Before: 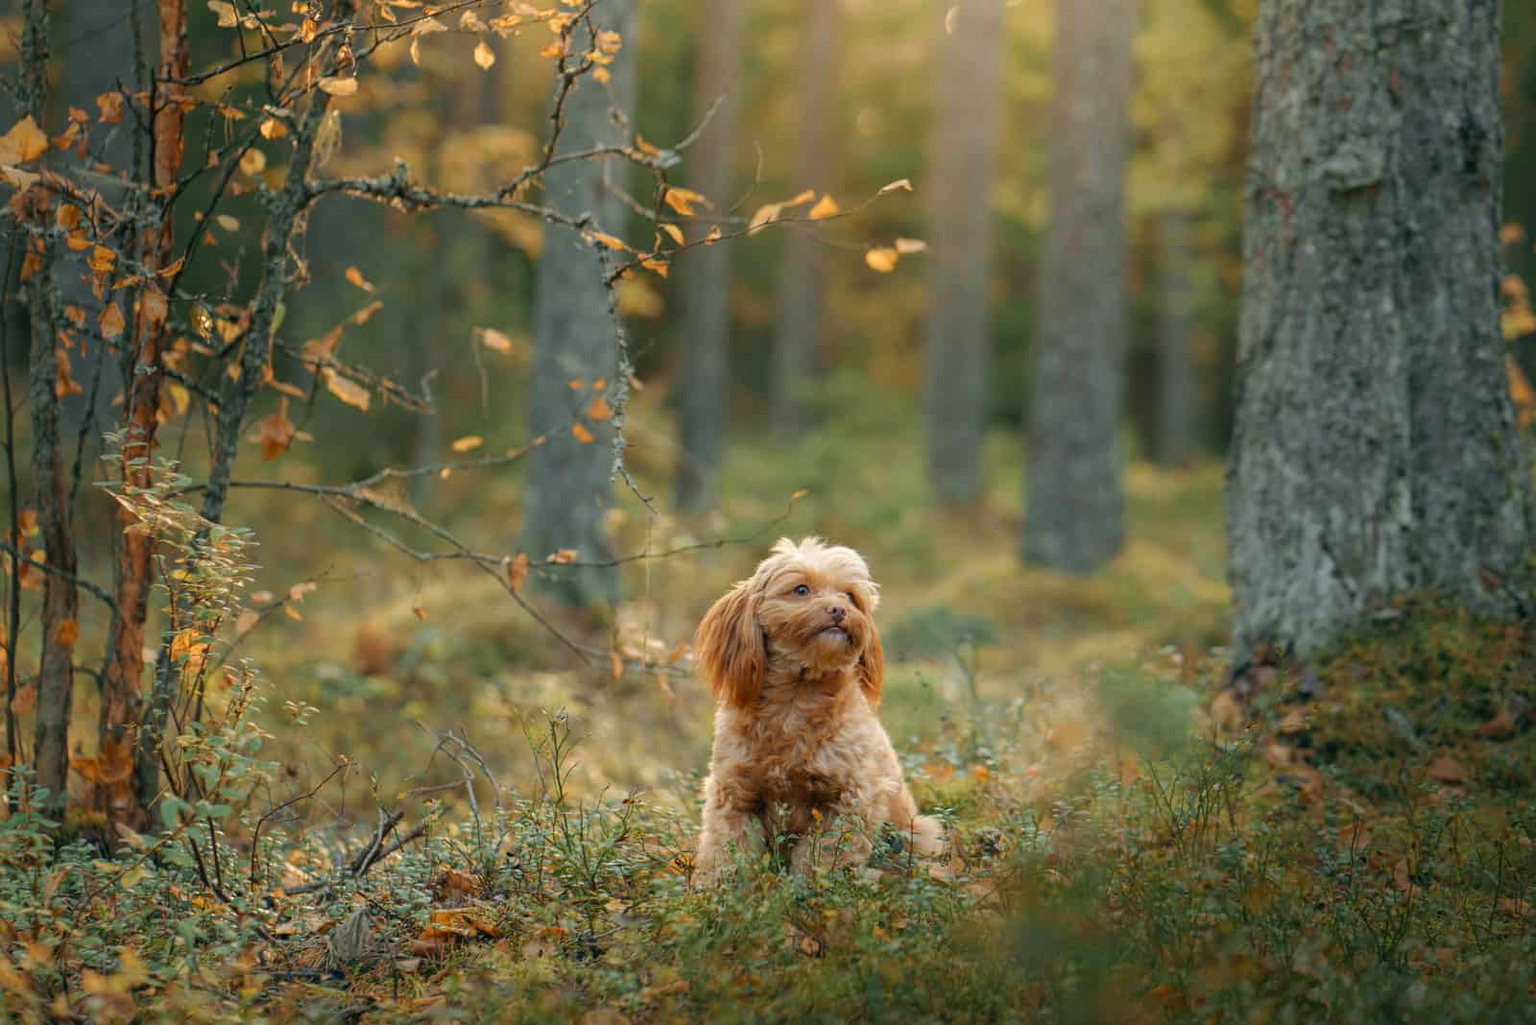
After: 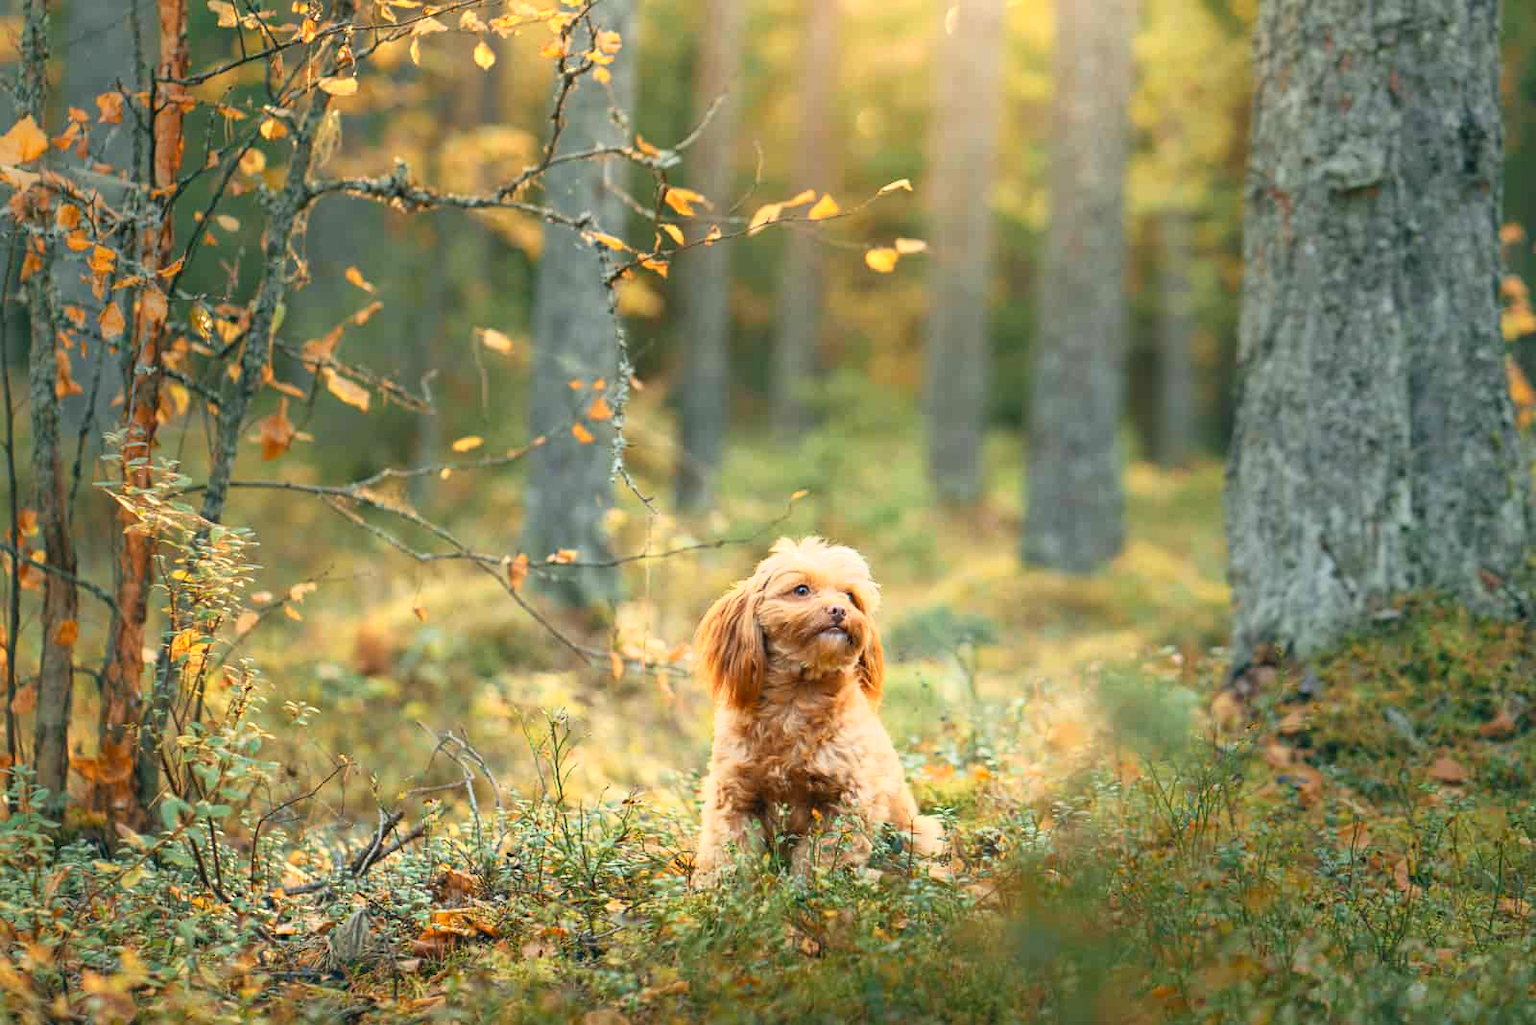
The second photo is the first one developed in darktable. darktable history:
exposure: black level correction 0, exposure 0.5 EV, compensate exposure bias true, compensate highlight preservation false
contrast brightness saturation: contrast 0.2, brightness 0.16, saturation 0.22
tone equalizer: -7 EV -0.63 EV, -6 EV 1 EV, -5 EV -0.45 EV, -4 EV 0.43 EV, -3 EV 0.41 EV, -2 EV 0.15 EV, -1 EV -0.15 EV, +0 EV -0.39 EV, smoothing diameter 25%, edges refinement/feathering 10, preserve details guided filter
